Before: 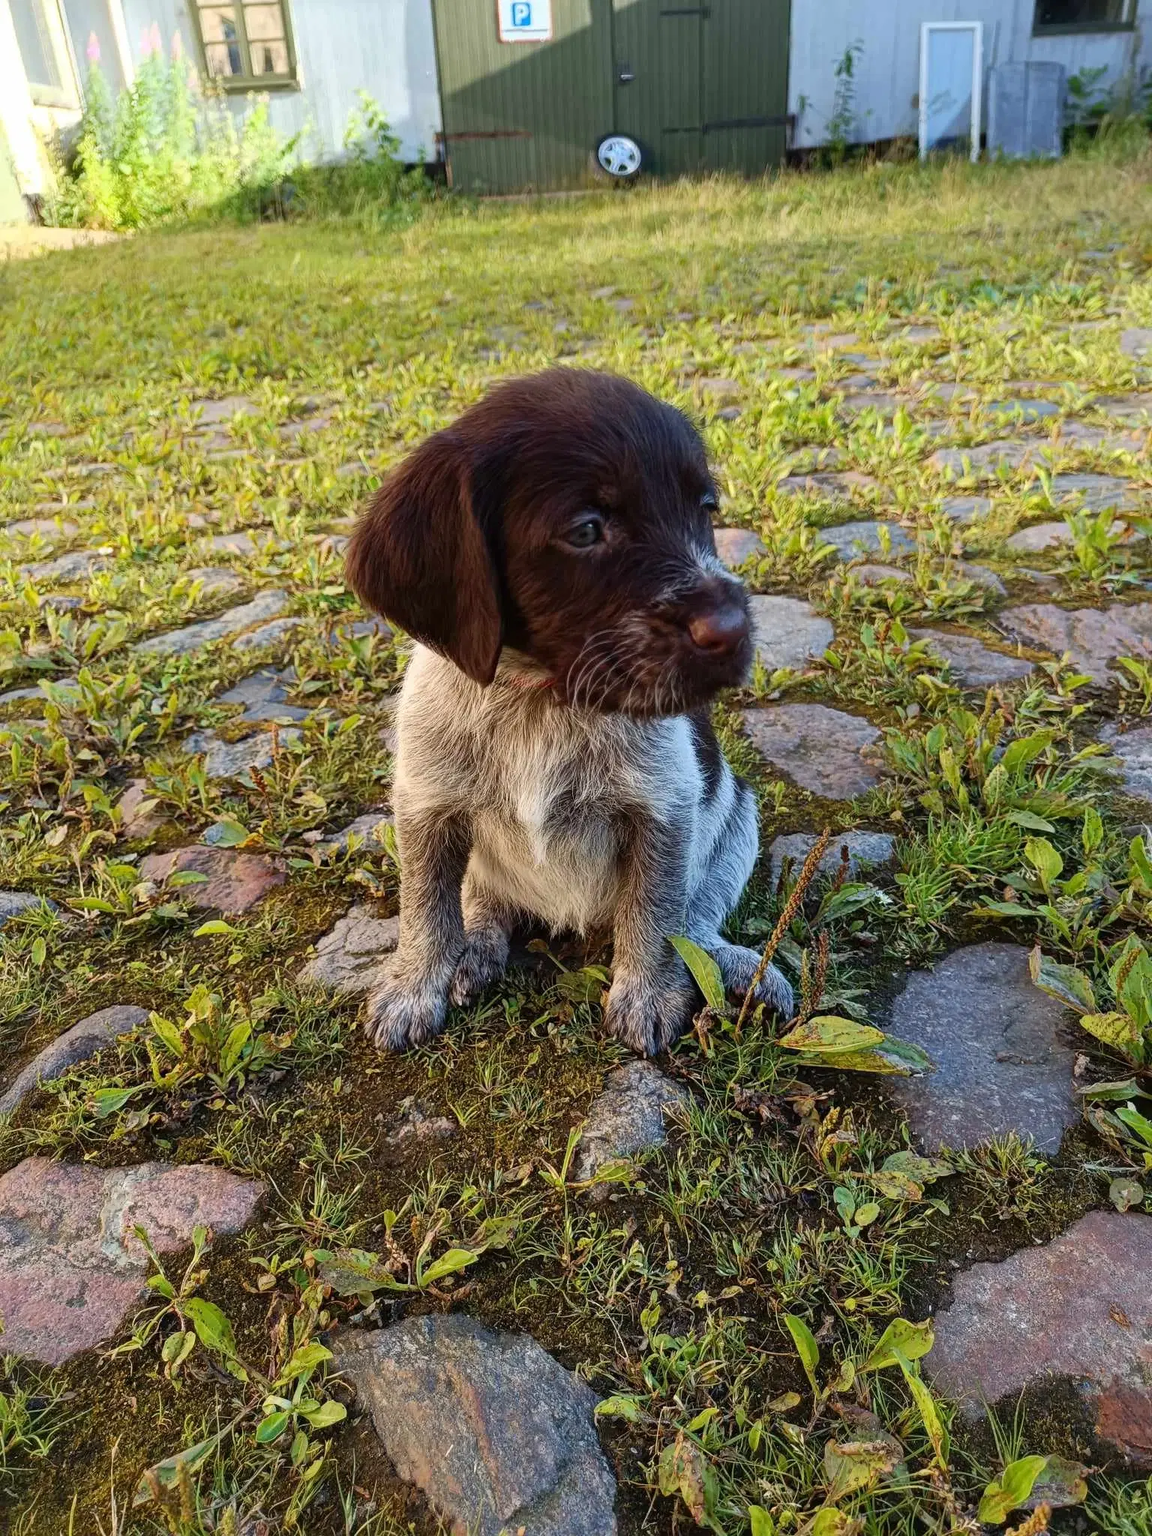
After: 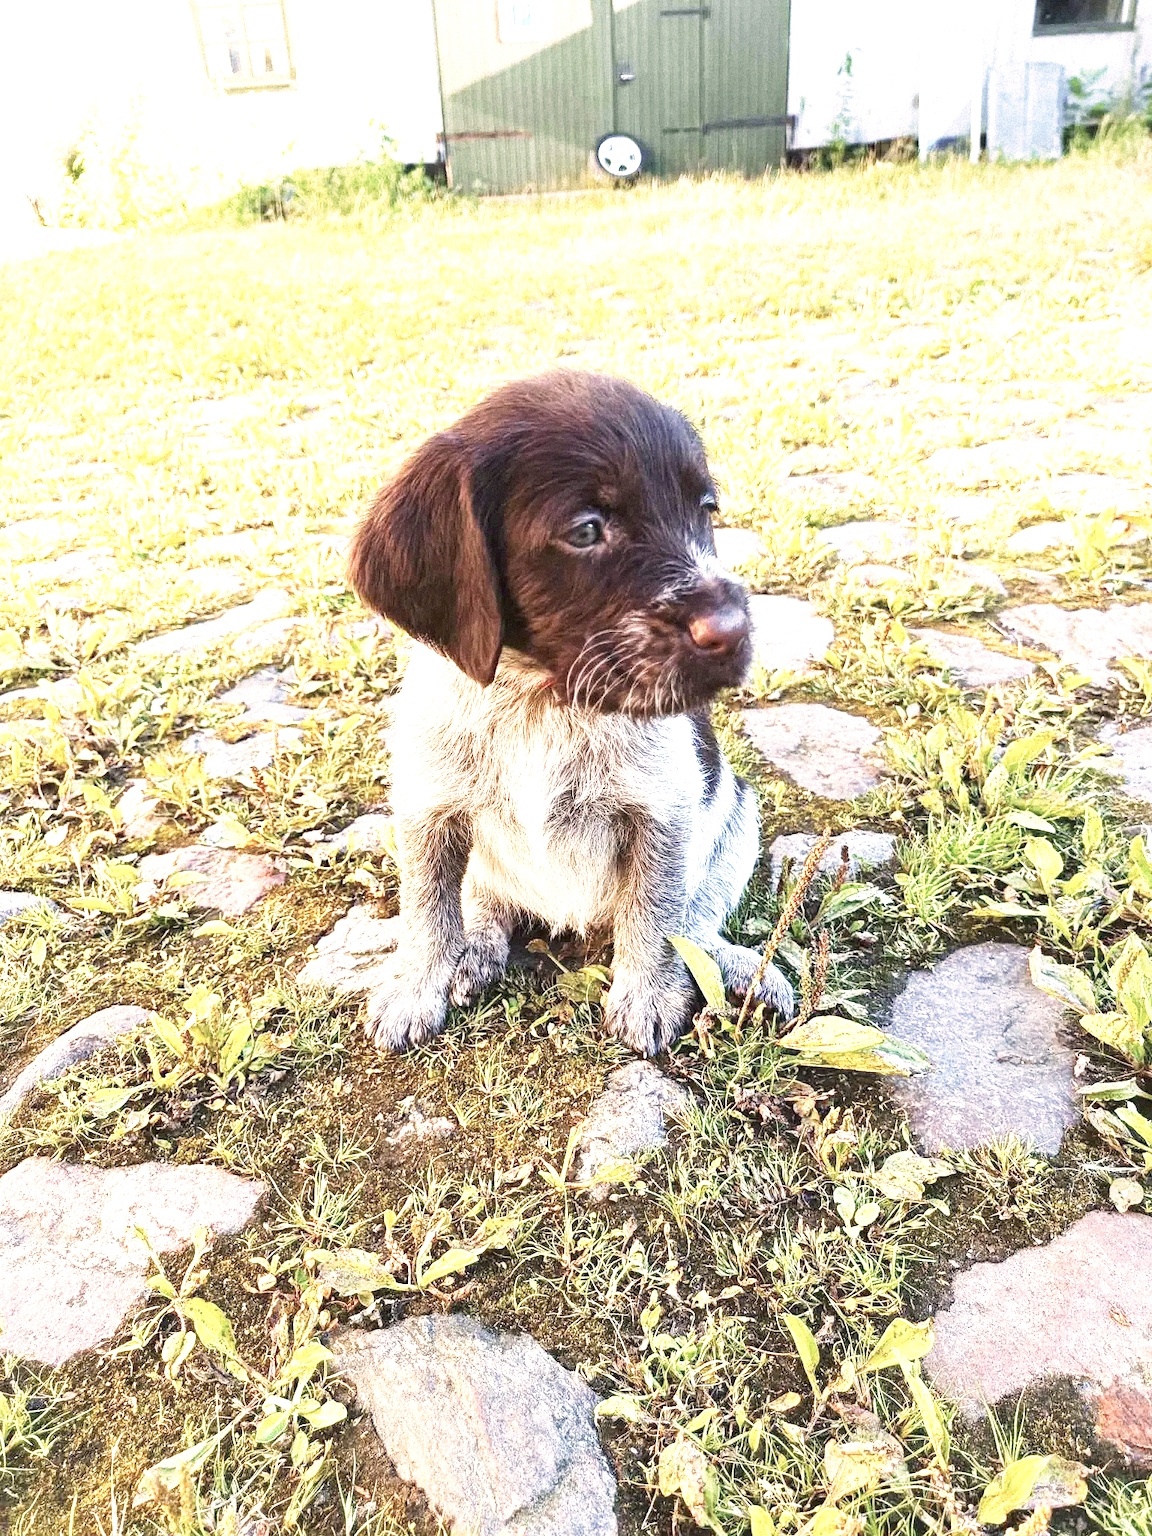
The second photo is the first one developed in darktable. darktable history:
exposure: exposure 2.003 EV, compensate highlight preservation false
base curve: curves: ch0 [(0, 0) (0.579, 0.807) (1, 1)], preserve colors none
color correction: highlights a* 5.59, highlights b* 5.24, saturation 0.68
grain: mid-tones bias 0%
